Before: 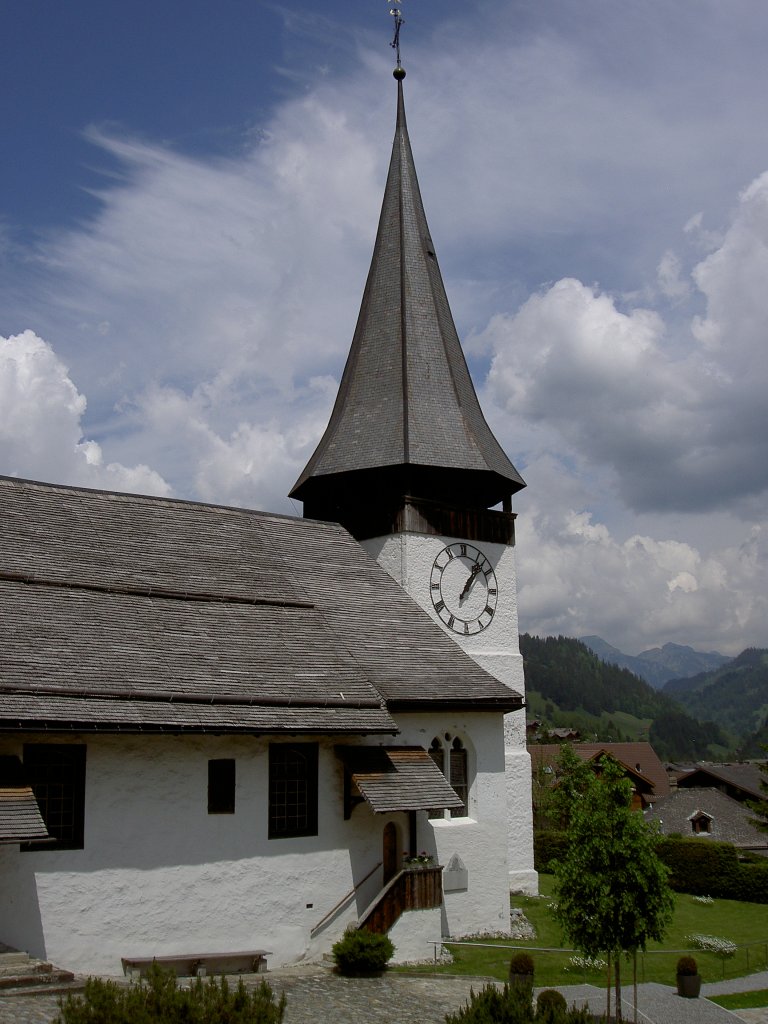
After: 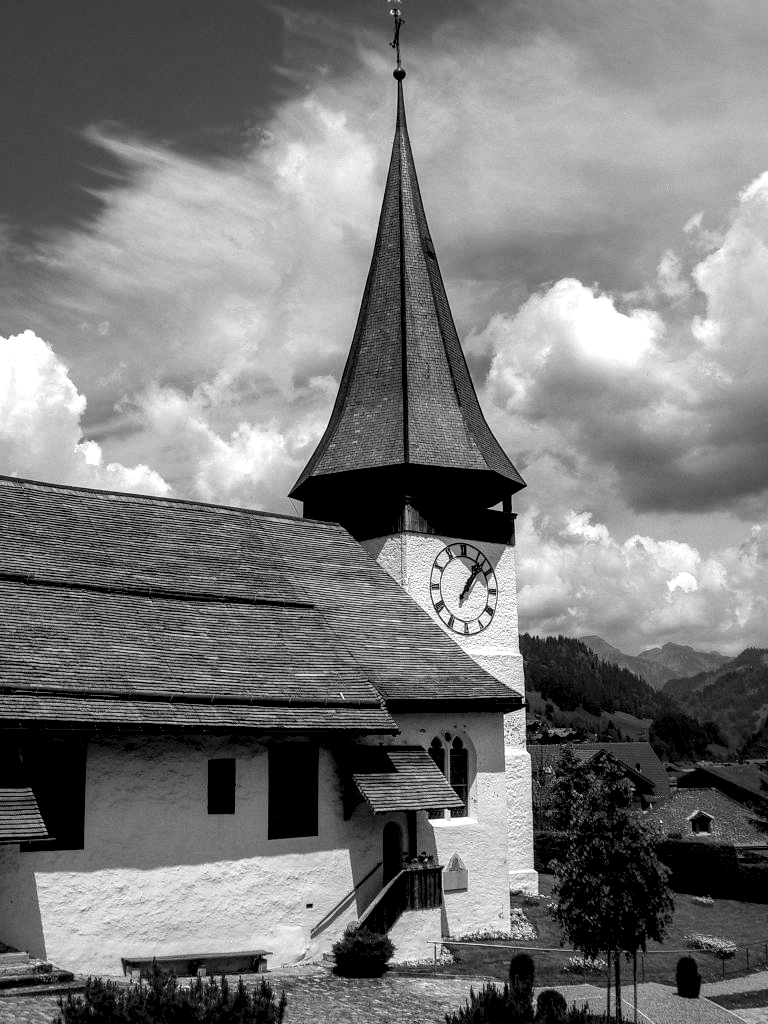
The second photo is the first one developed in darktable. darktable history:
color zones: curves: ch0 [(0.002, 0.593) (0.143, 0.417) (0.285, 0.541) (0.455, 0.289) (0.608, 0.327) (0.727, 0.283) (0.869, 0.571) (1, 0.603)]; ch1 [(0, 0) (0.143, 0) (0.286, 0) (0.429, 0) (0.571, 0) (0.714, 0) (0.857, 0)]
tone equalizer: -8 EV -0.761 EV, -7 EV -0.685 EV, -6 EV -0.589 EV, -5 EV -0.404 EV, -3 EV 0.369 EV, -2 EV 0.6 EV, -1 EV 0.692 EV, +0 EV 0.73 EV, mask exposure compensation -0.49 EV
local contrast: highlights 19%, detail 185%
